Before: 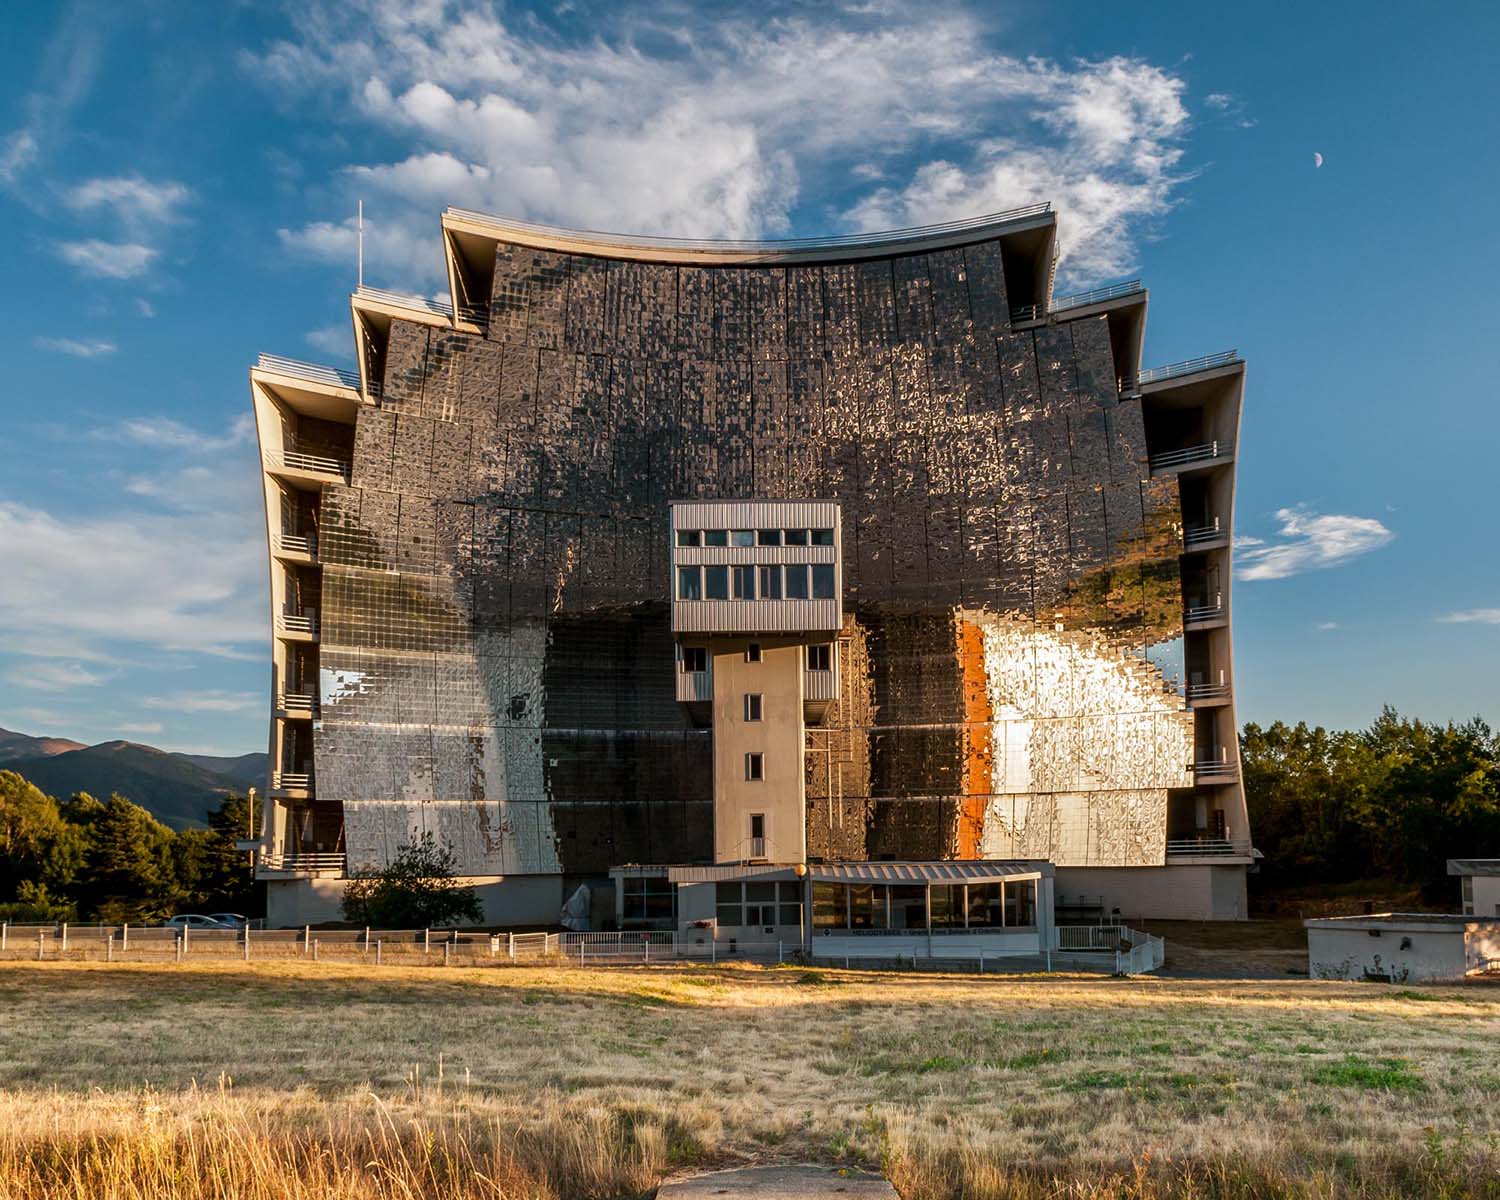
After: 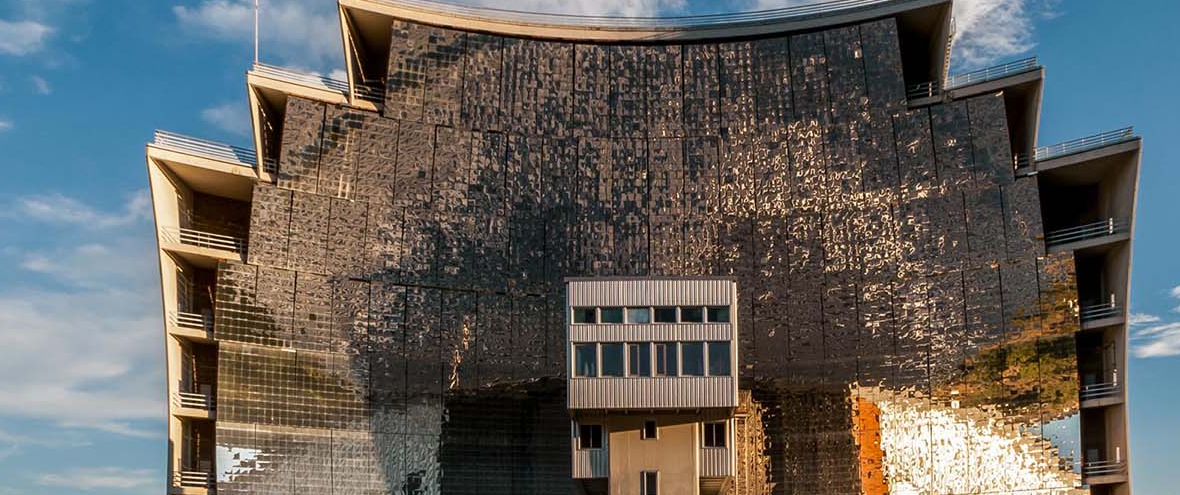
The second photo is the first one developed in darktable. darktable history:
crop: left 6.939%, top 18.623%, right 14.358%, bottom 40.086%
